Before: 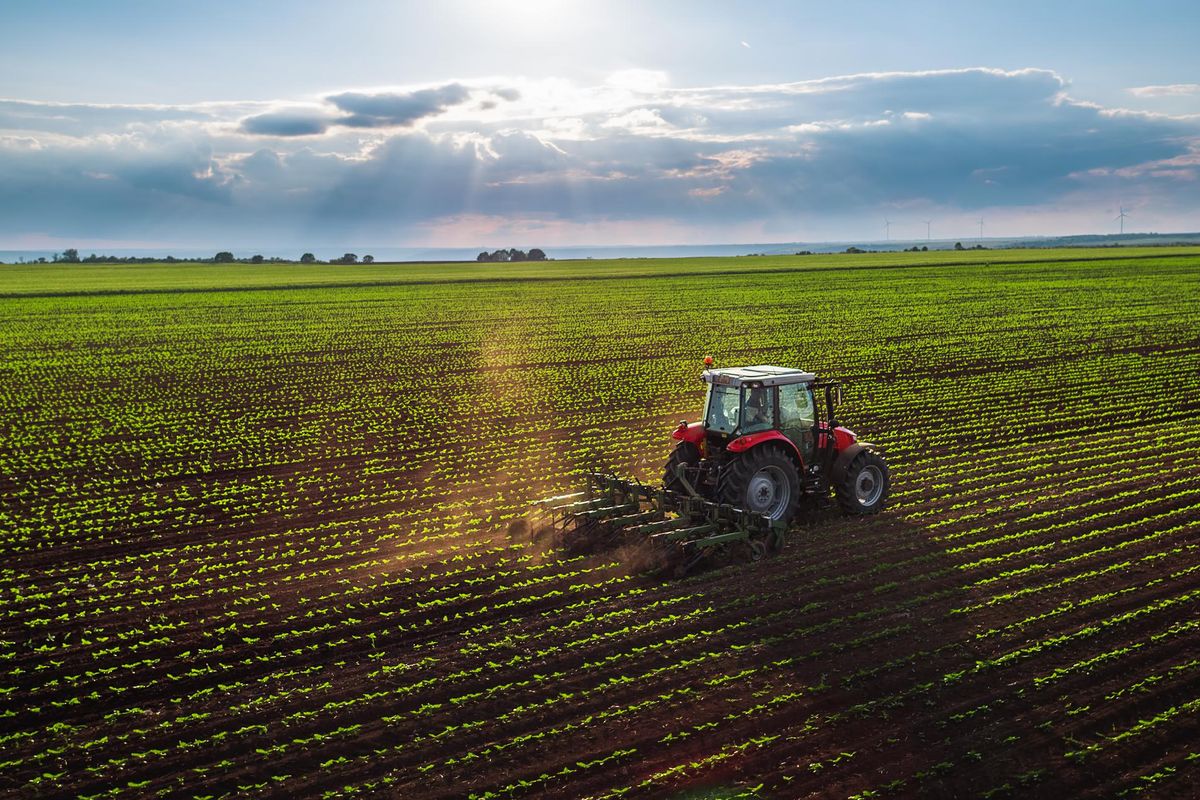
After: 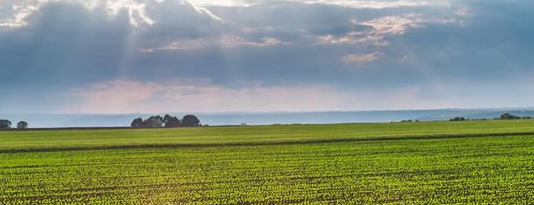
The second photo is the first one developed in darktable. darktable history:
crop: left 28.864%, top 16.853%, right 26.616%, bottom 57.511%
shadows and highlights: low approximation 0.01, soften with gaussian
